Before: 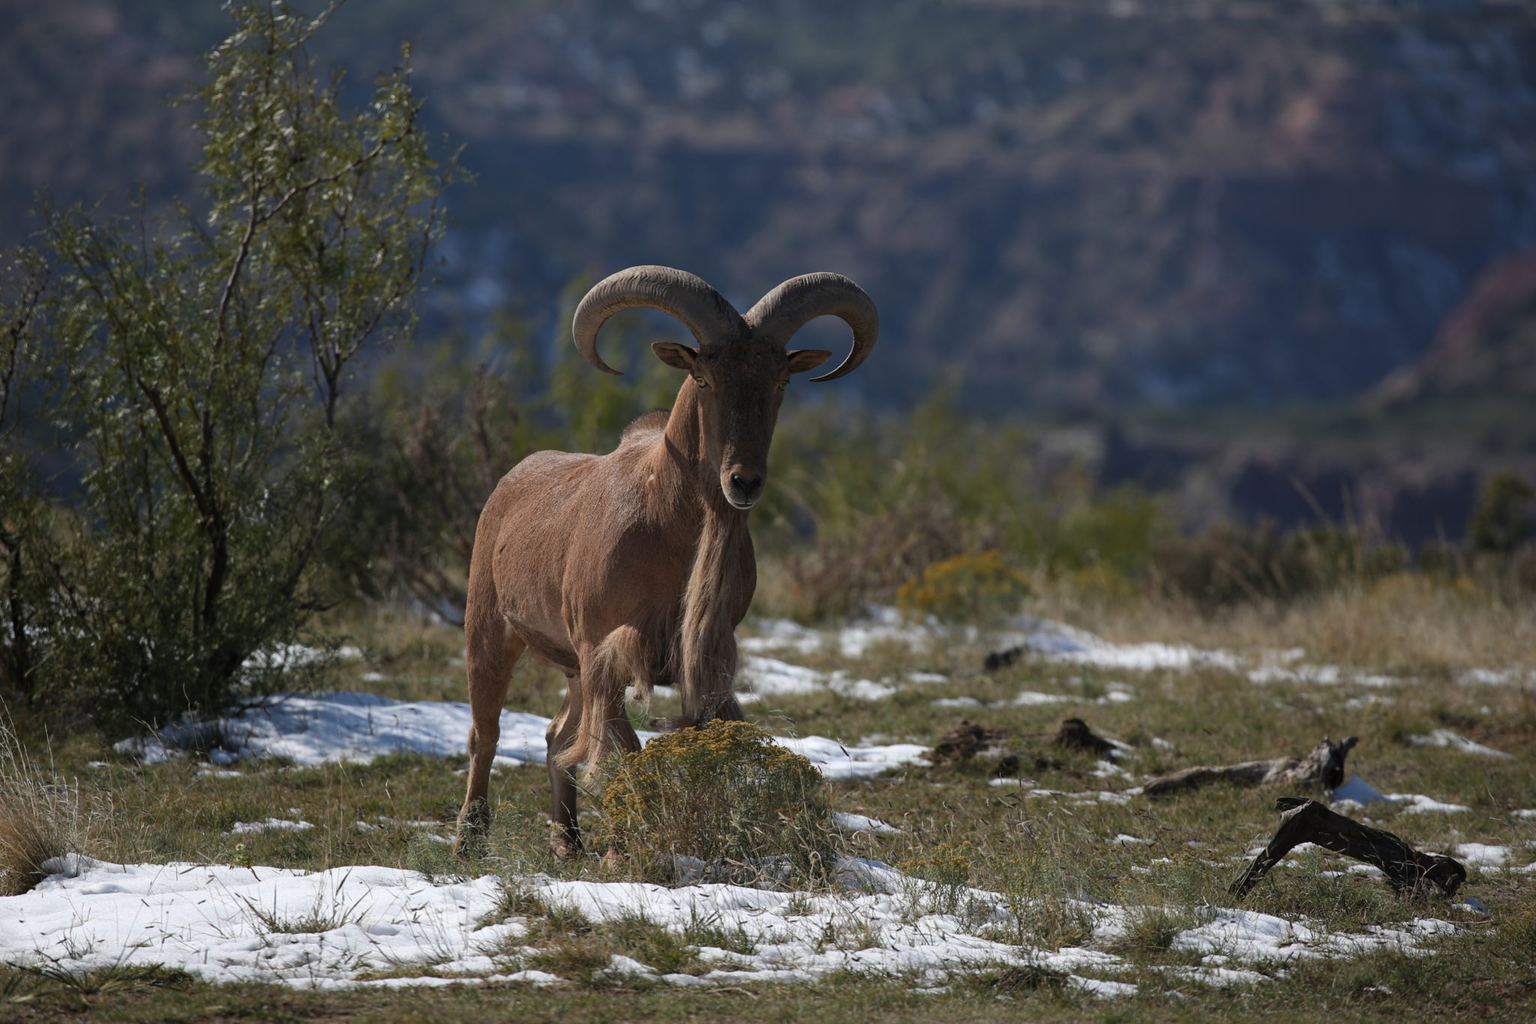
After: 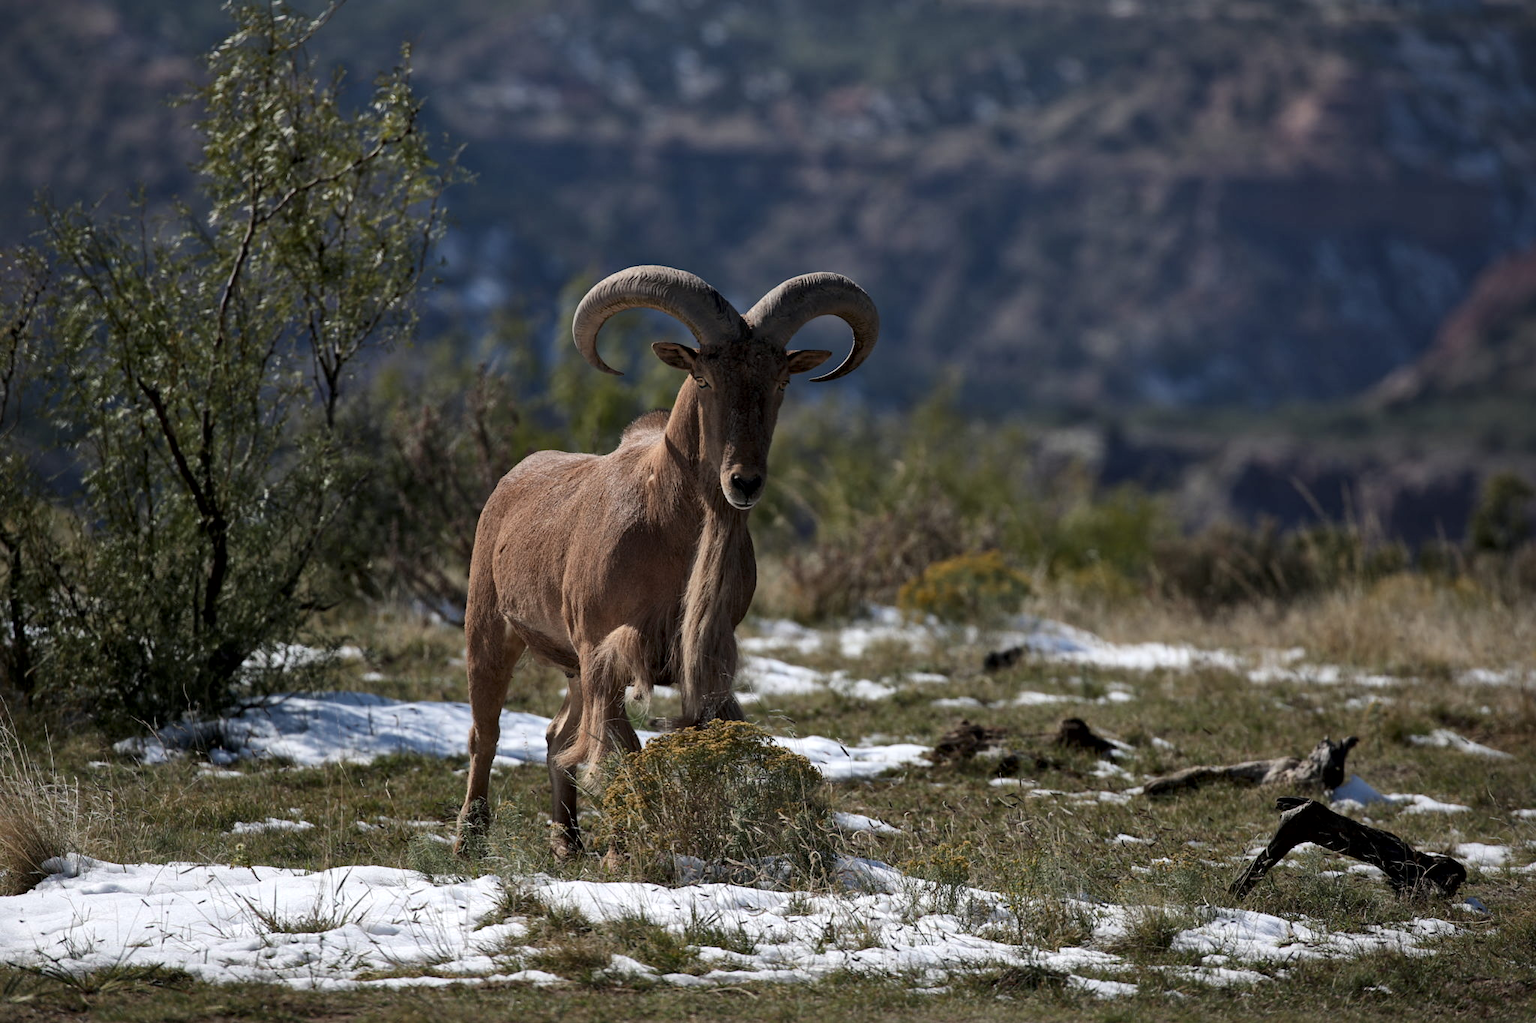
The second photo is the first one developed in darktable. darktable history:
local contrast: mode bilateral grid, contrast 25, coarseness 47, detail 151%, midtone range 0.2
